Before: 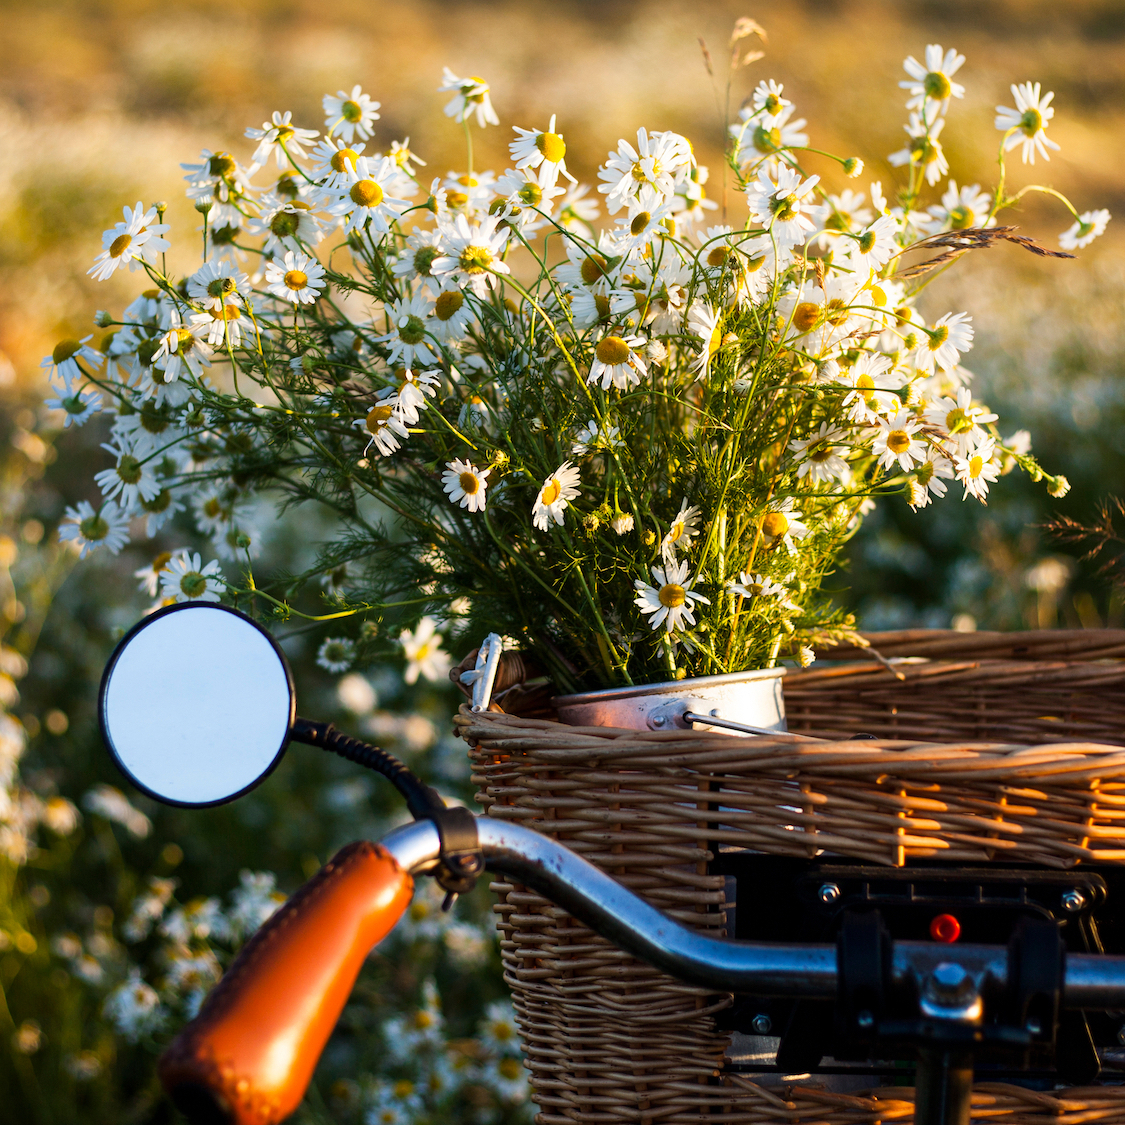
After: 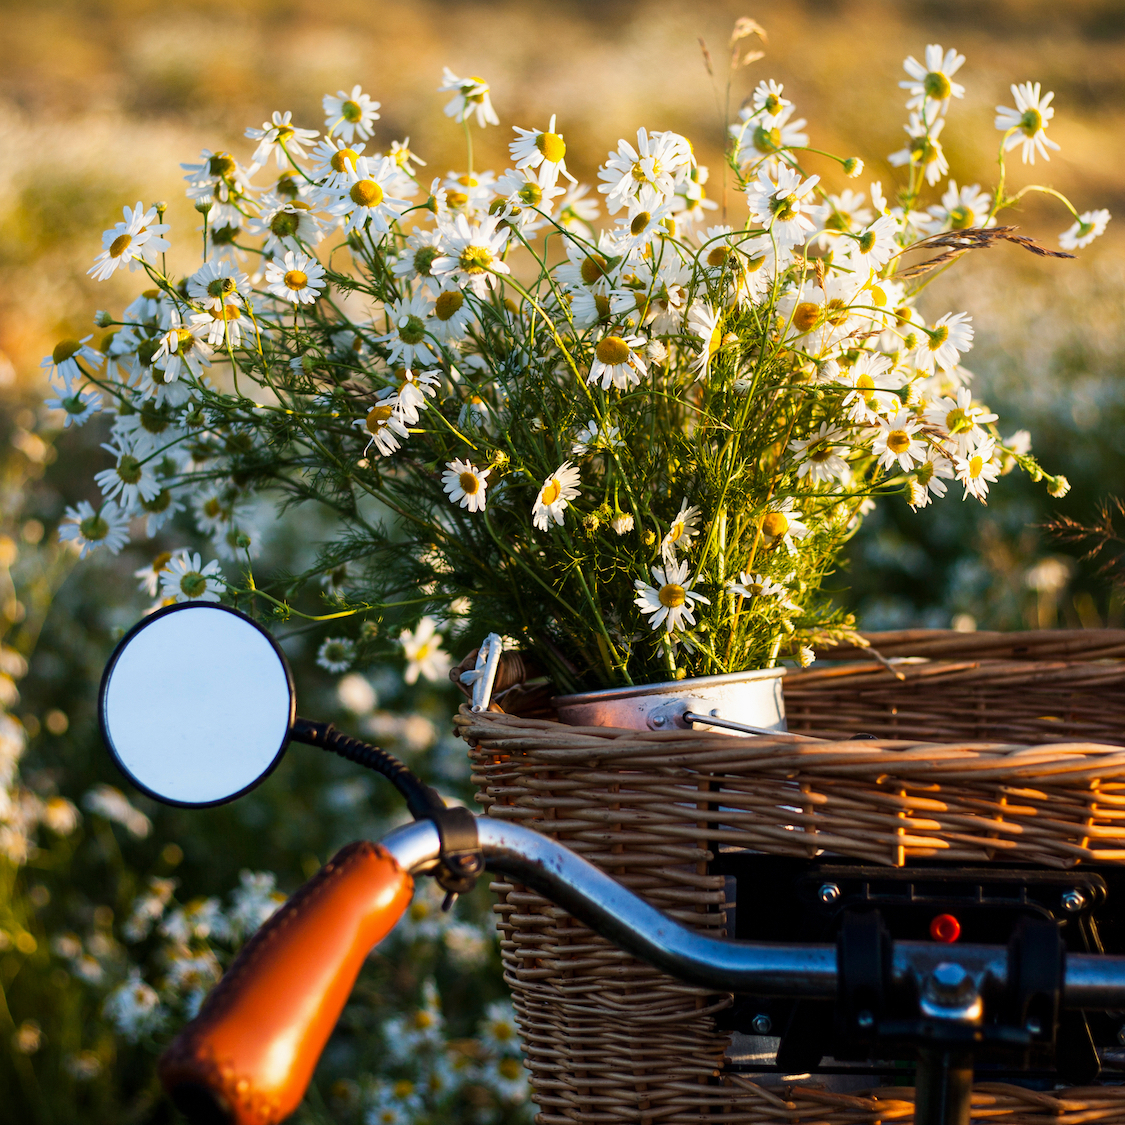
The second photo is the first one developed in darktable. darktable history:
vignetting: fall-off start 116.67%, fall-off radius 59.26%, brightness -0.31, saturation -0.056
exposure: exposure -0.048 EV, compensate highlight preservation false
